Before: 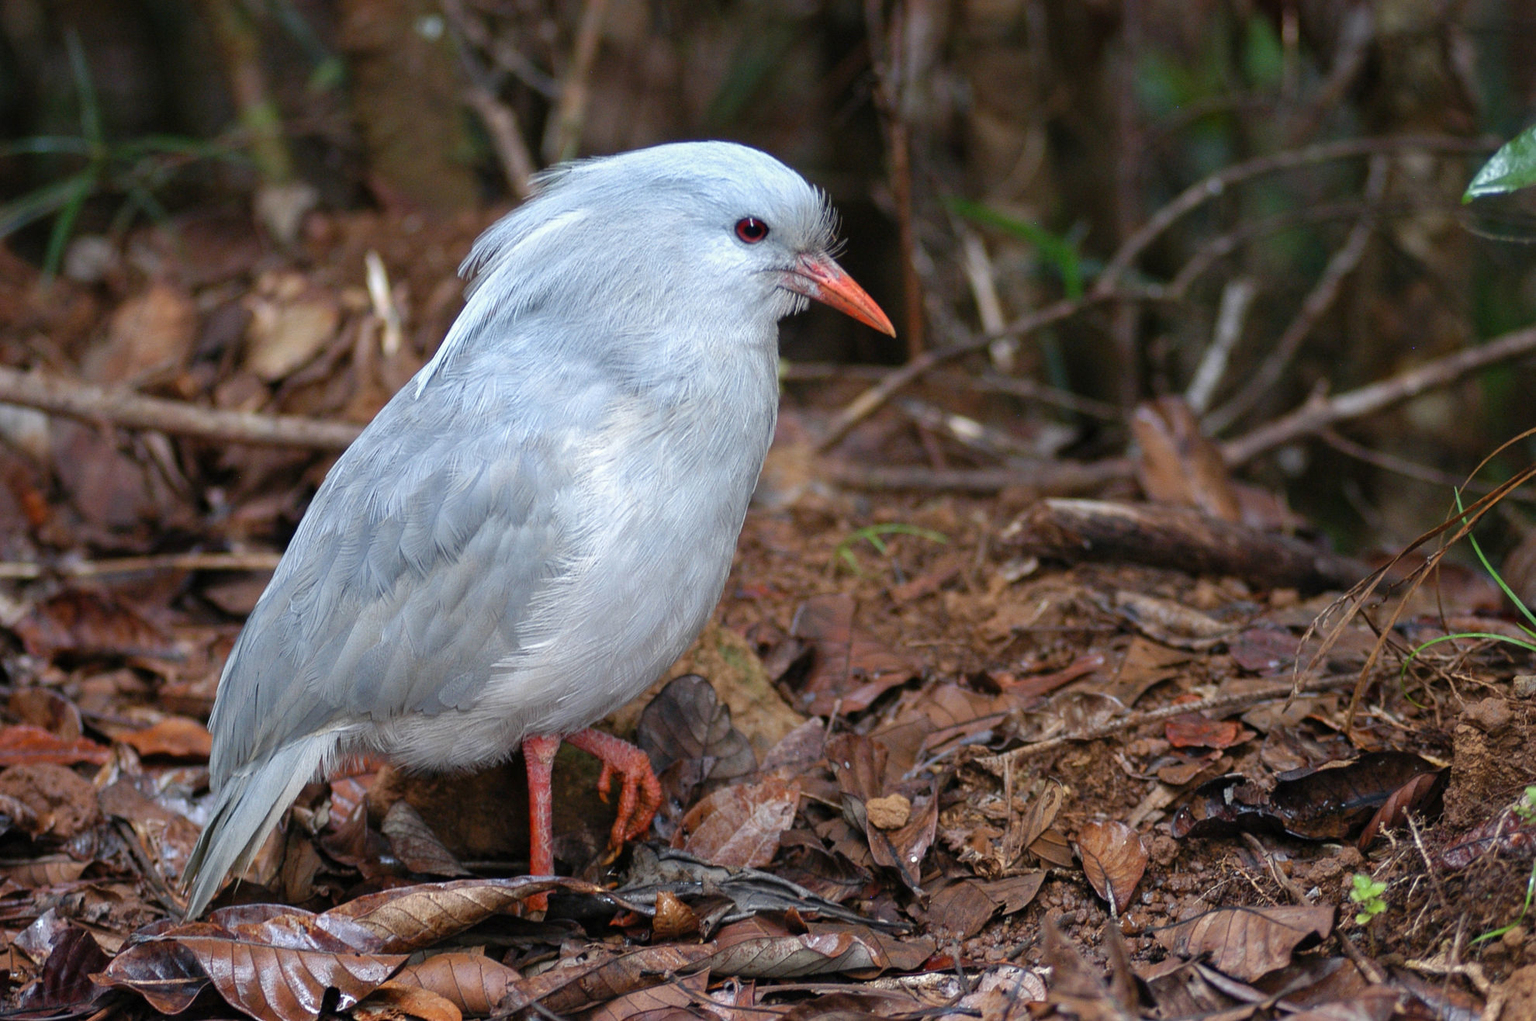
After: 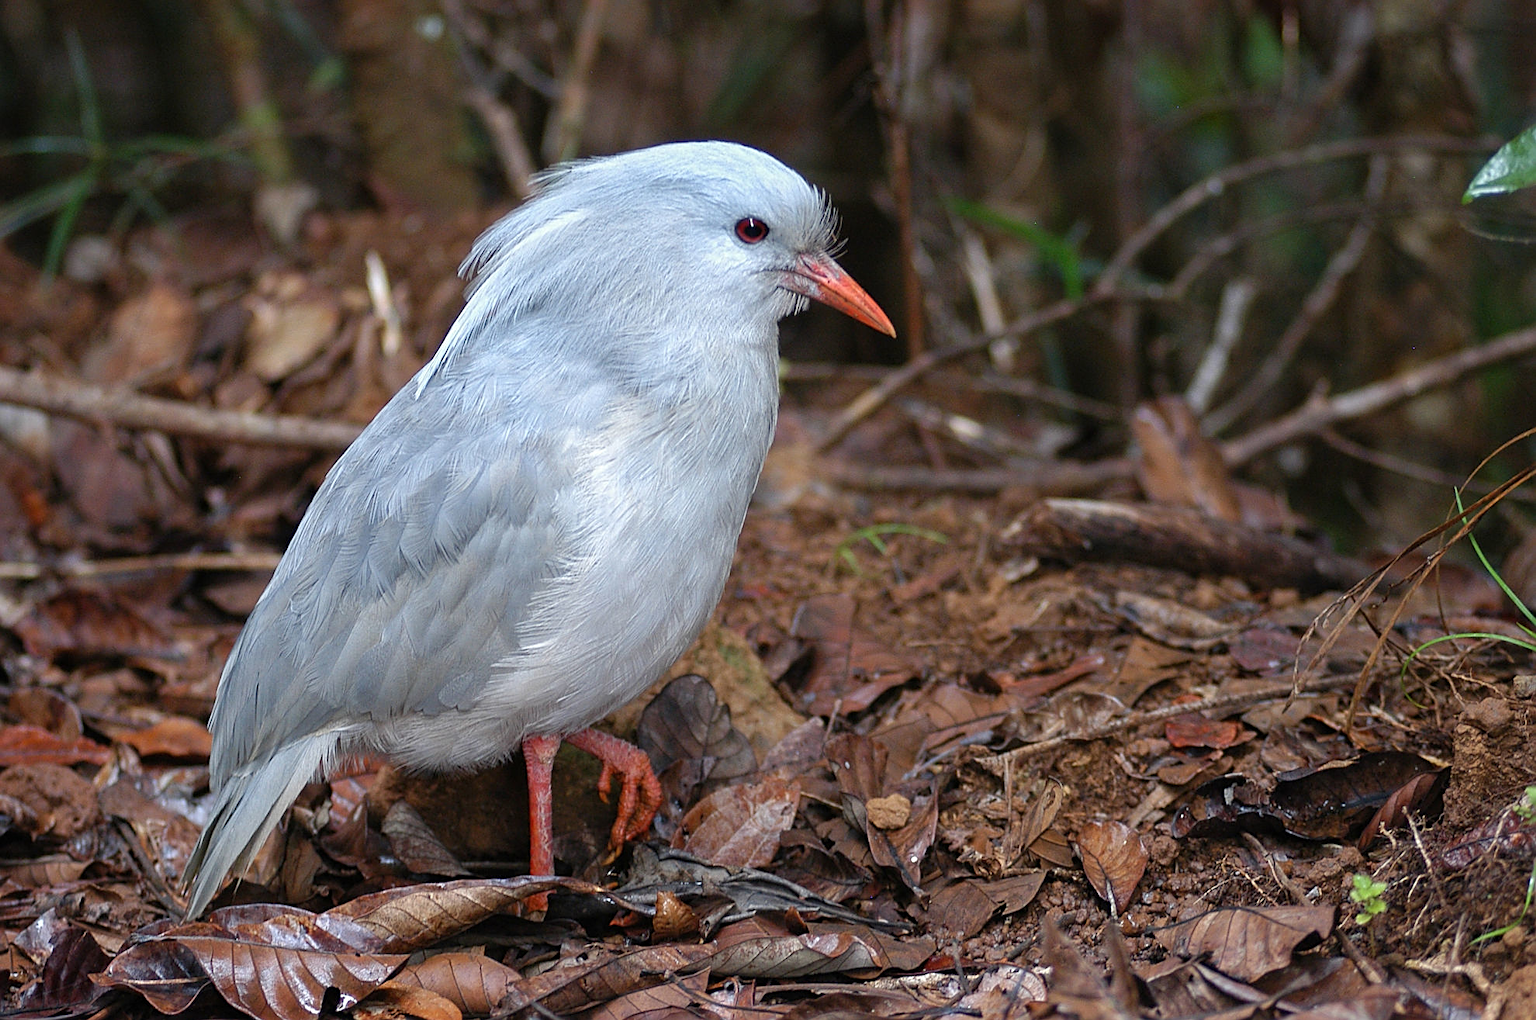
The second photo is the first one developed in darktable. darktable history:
sharpen: amount 0.594
